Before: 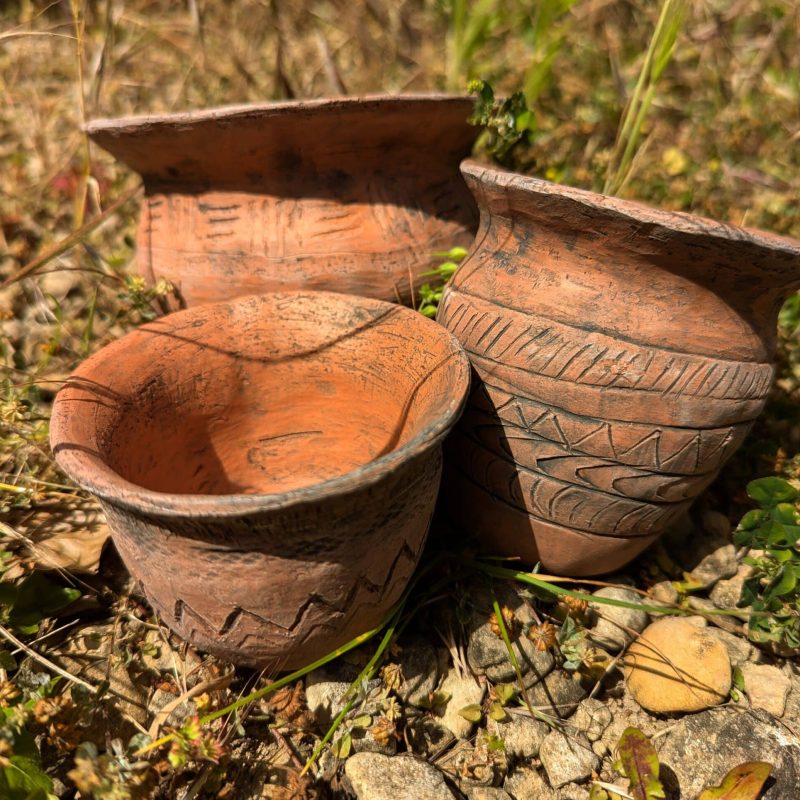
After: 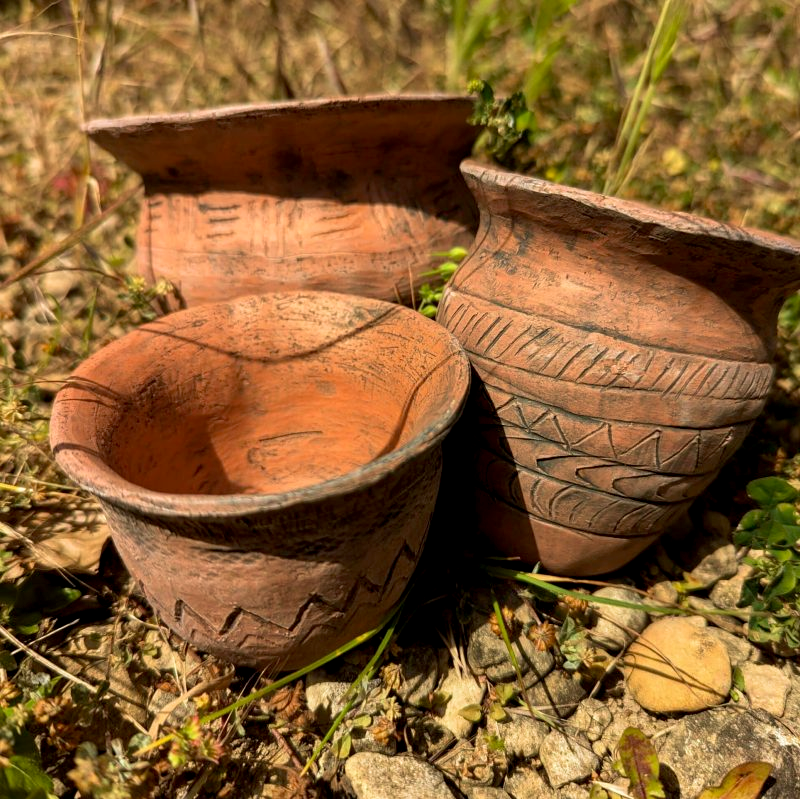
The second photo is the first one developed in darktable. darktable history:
velvia: on, module defaults
crop: bottom 0.062%
exposure: black level correction 0.005, exposure 0.015 EV, compensate highlight preservation false
